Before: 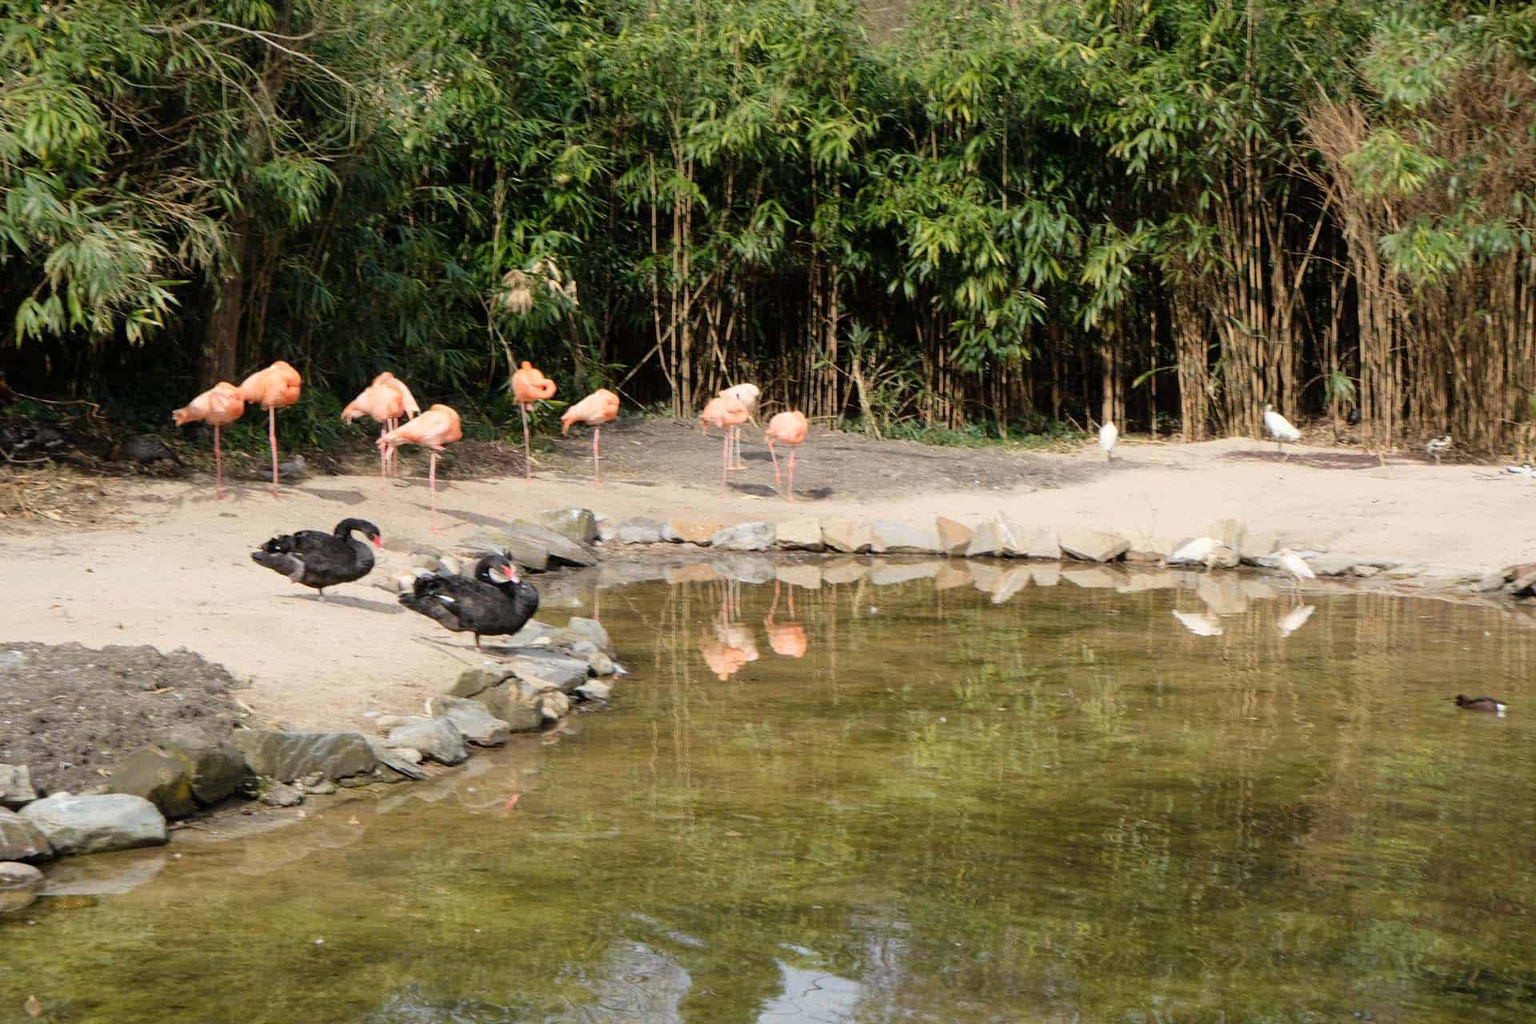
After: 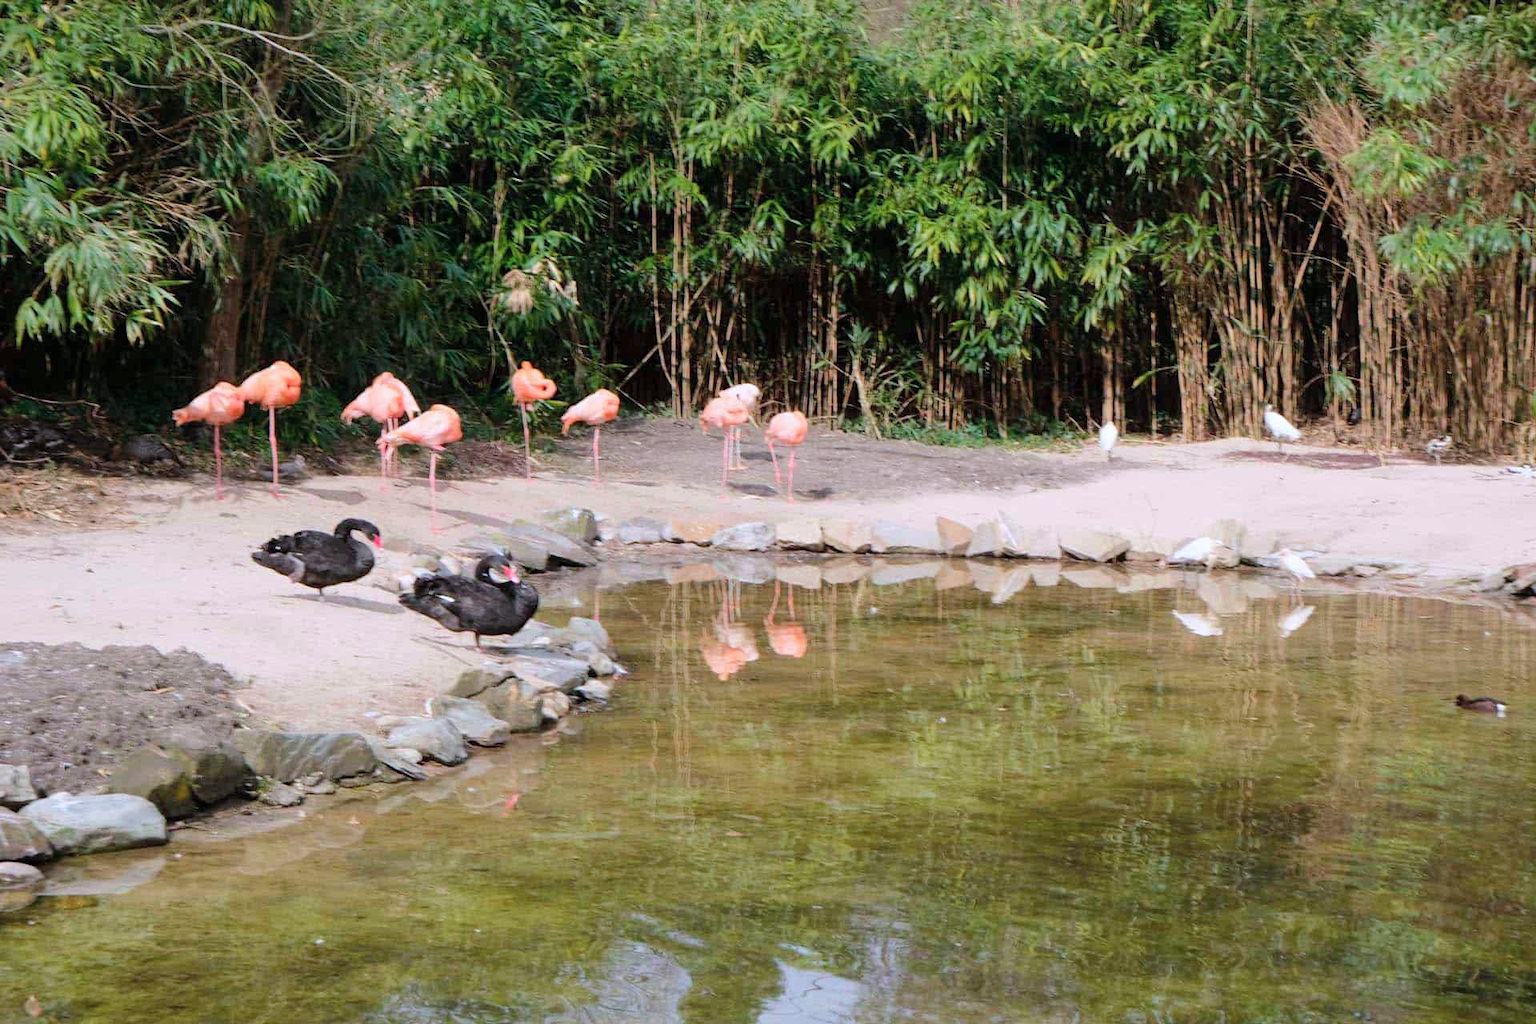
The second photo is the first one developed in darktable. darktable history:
color contrast: blue-yellow contrast 0.7
color balance rgb: perceptual saturation grading › global saturation 25%, perceptual brilliance grading › mid-tones 10%, perceptual brilliance grading › shadows 15%, global vibrance 20%
white balance: red 0.967, blue 1.119, emerald 0.756
